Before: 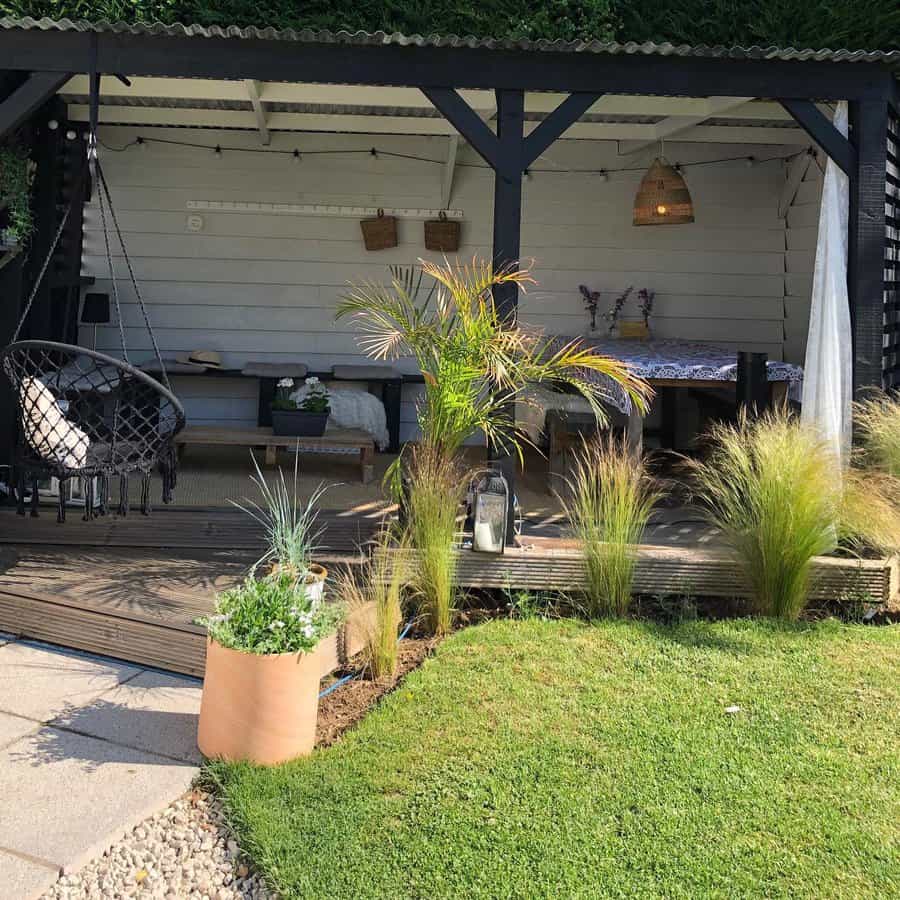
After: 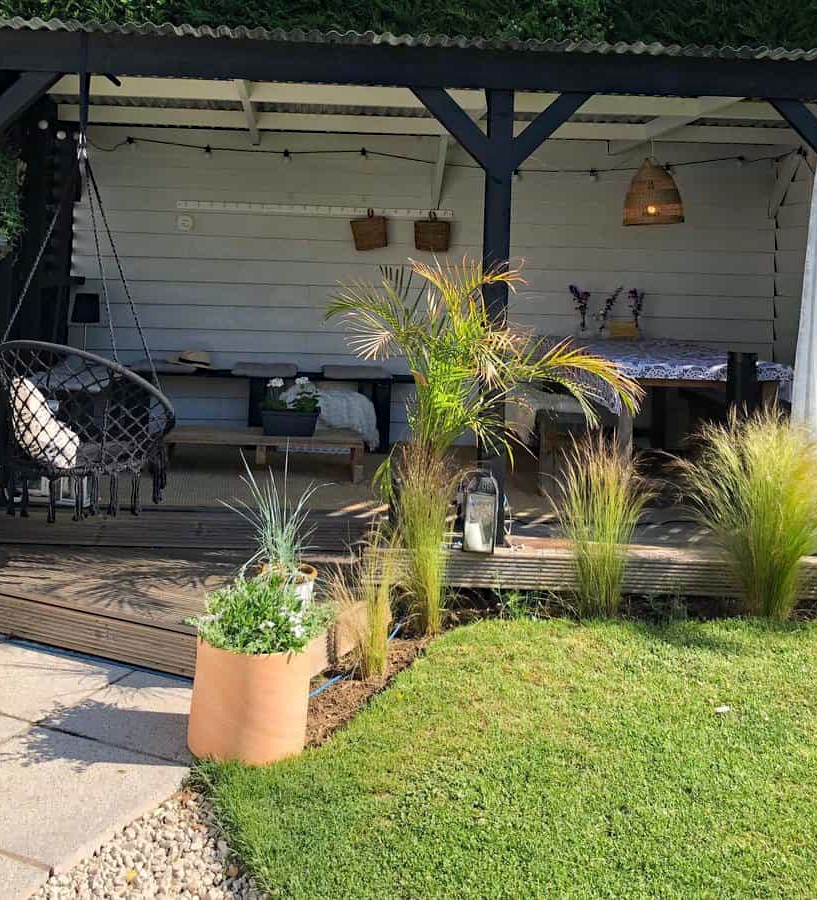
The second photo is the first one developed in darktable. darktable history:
crop and rotate: left 1.197%, right 8.019%
haze removal: compatibility mode true, adaptive false
